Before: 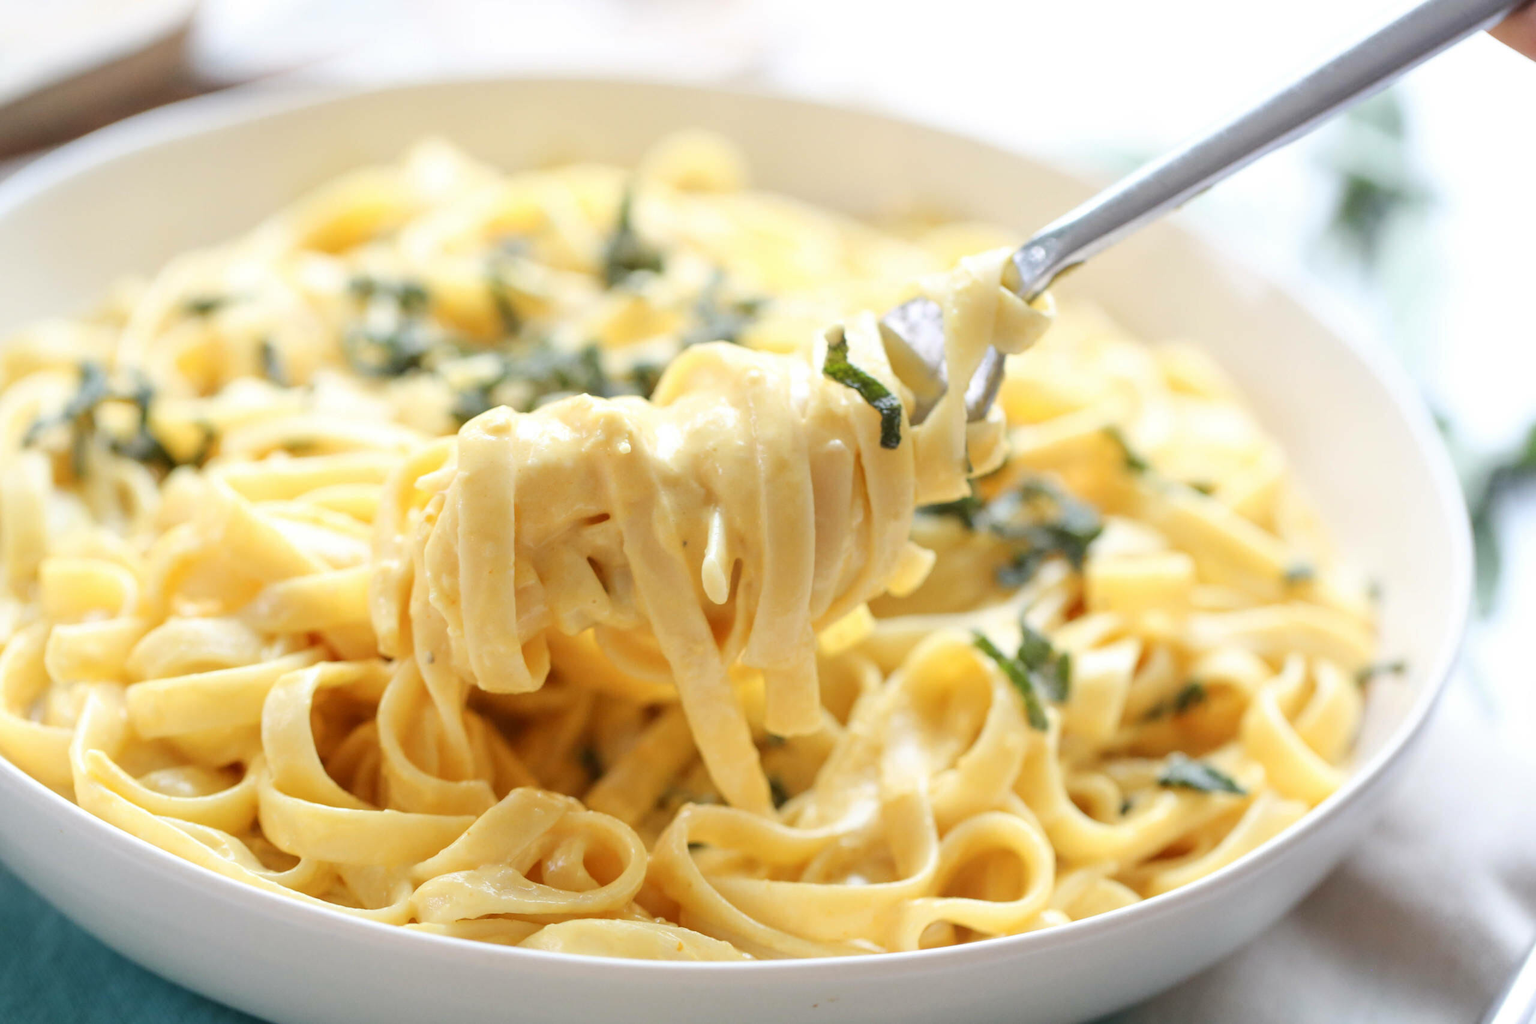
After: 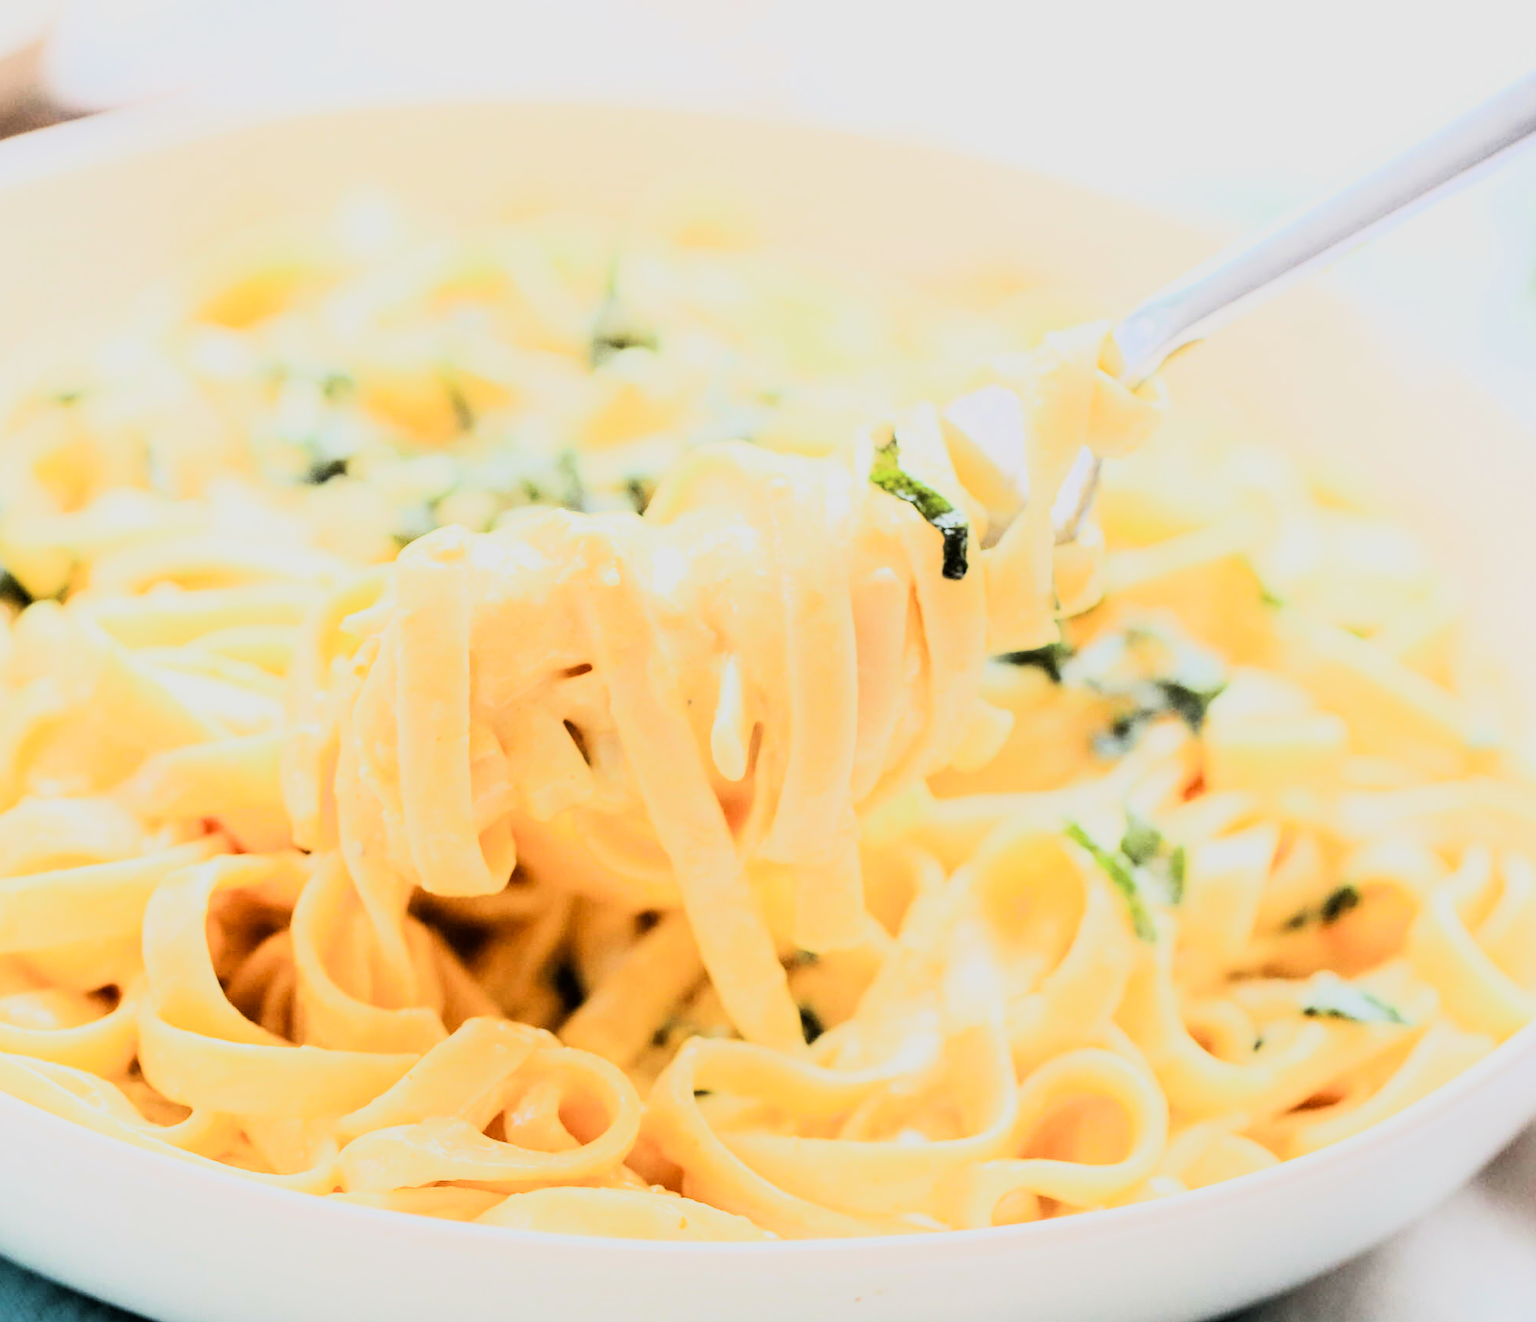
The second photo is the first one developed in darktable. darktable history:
shadows and highlights: shadows 0, highlights 40
rgb curve: curves: ch0 [(0, 0) (0.21, 0.15) (0.24, 0.21) (0.5, 0.75) (0.75, 0.96) (0.89, 0.99) (1, 1)]; ch1 [(0, 0.02) (0.21, 0.13) (0.25, 0.2) (0.5, 0.67) (0.75, 0.9) (0.89, 0.97) (1, 1)]; ch2 [(0, 0.02) (0.21, 0.13) (0.25, 0.2) (0.5, 0.67) (0.75, 0.9) (0.89, 0.97) (1, 1)], compensate middle gray true
crop: left 9.88%, right 12.664%
vibrance: on, module defaults
filmic rgb: black relative exposure -7.65 EV, white relative exposure 4.56 EV, hardness 3.61, contrast 1.106
